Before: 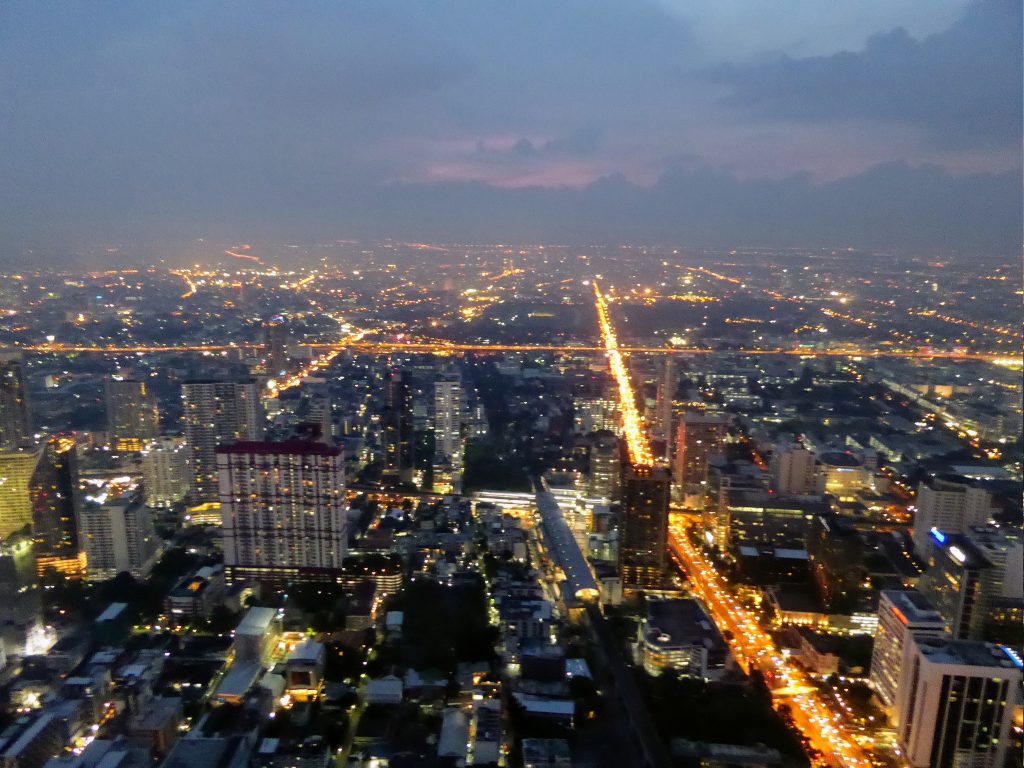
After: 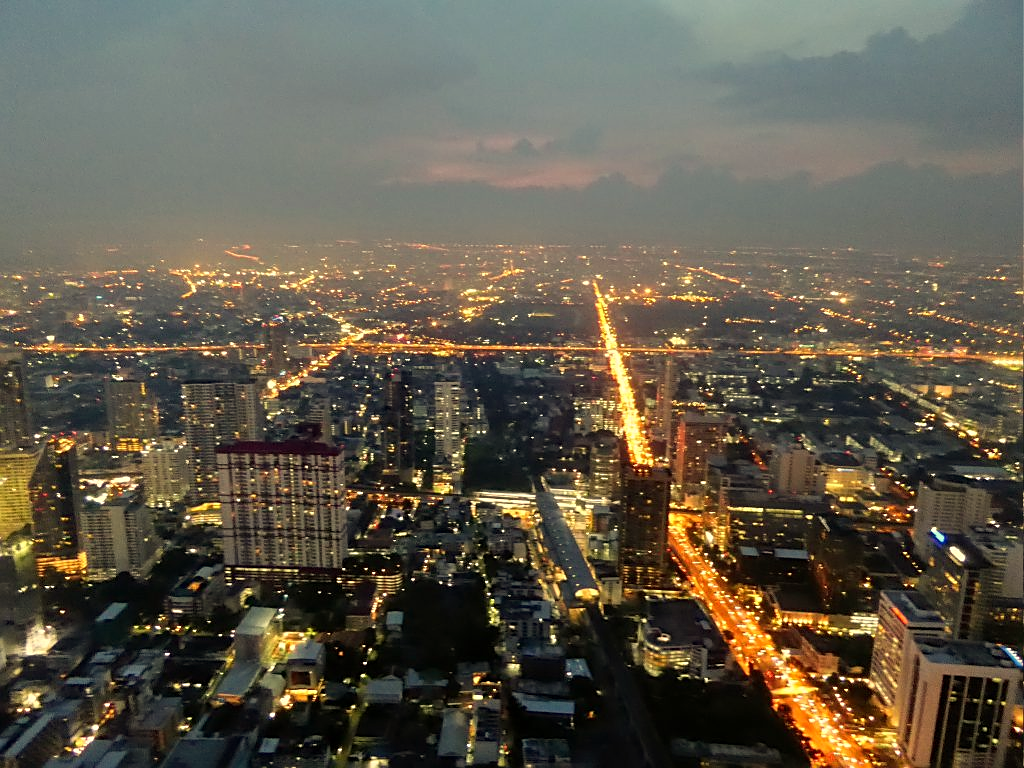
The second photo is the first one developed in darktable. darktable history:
sharpen: on, module defaults
white balance: red 1.08, blue 0.791
